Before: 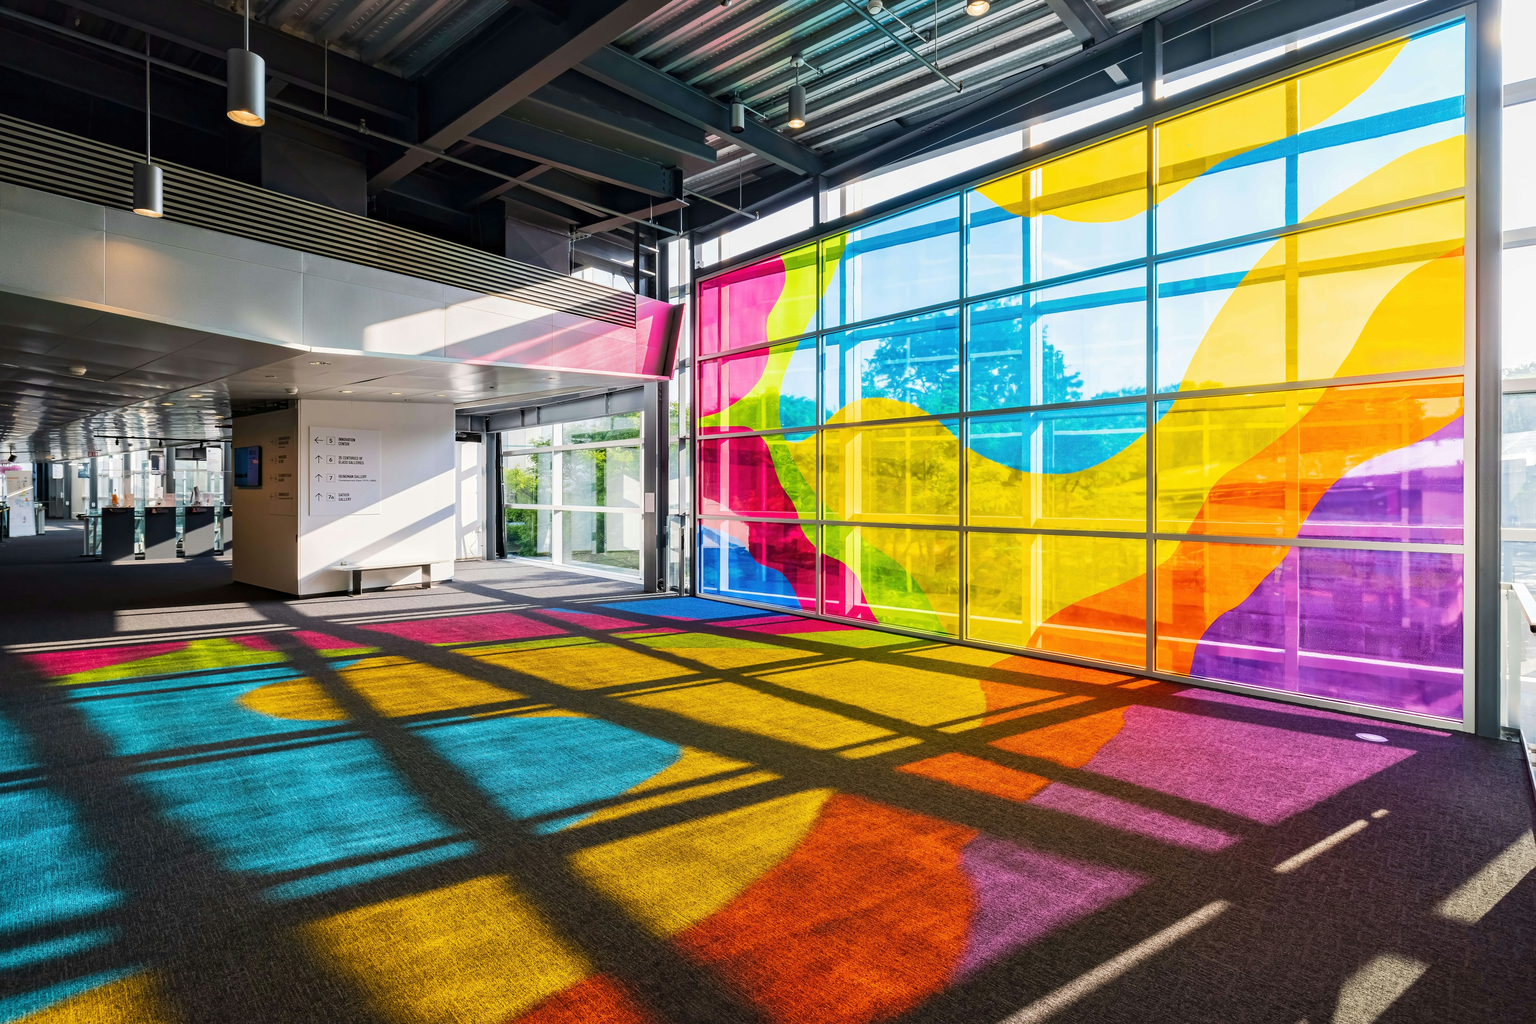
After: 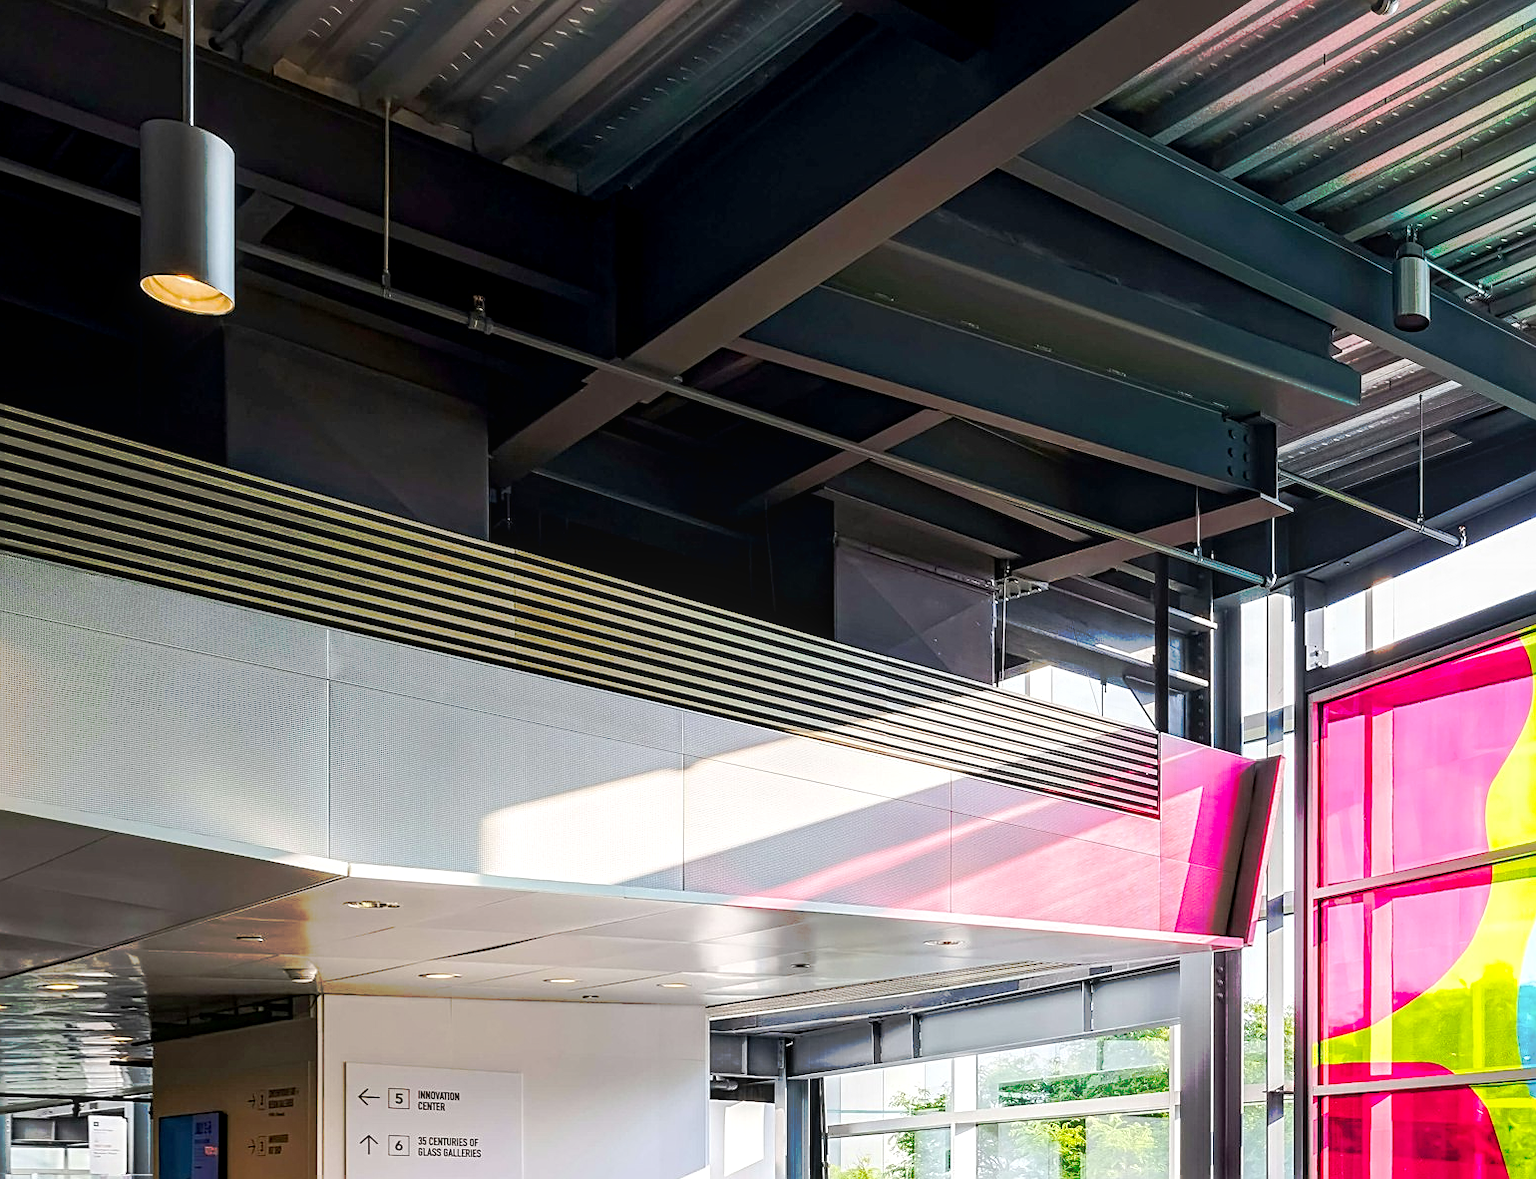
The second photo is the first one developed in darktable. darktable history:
contrast equalizer: y [[0.439, 0.44, 0.442, 0.457, 0.493, 0.498], [0.5 ×6], [0.5 ×6], [0 ×6], [0 ×6]]
exposure: black level correction 0.003, exposure 0.386 EV, compensate highlight preservation false
sharpen: on, module defaults
crop and rotate: left 11.13%, top 0.064%, right 48.751%, bottom 53.73%
tone curve: curves: ch0 [(0, 0) (0.003, 0.003) (0.011, 0.011) (0.025, 0.024) (0.044, 0.043) (0.069, 0.067) (0.1, 0.096) (0.136, 0.131) (0.177, 0.171) (0.224, 0.217) (0.277, 0.267) (0.335, 0.324) (0.399, 0.385) (0.468, 0.452) (0.543, 0.632) (0.623, 0.697) (0.709, 0.766) (0.801, 0.839) (0.898, 0.917) (1, 1)], preserve colors none
local contrast: on, module defaults
